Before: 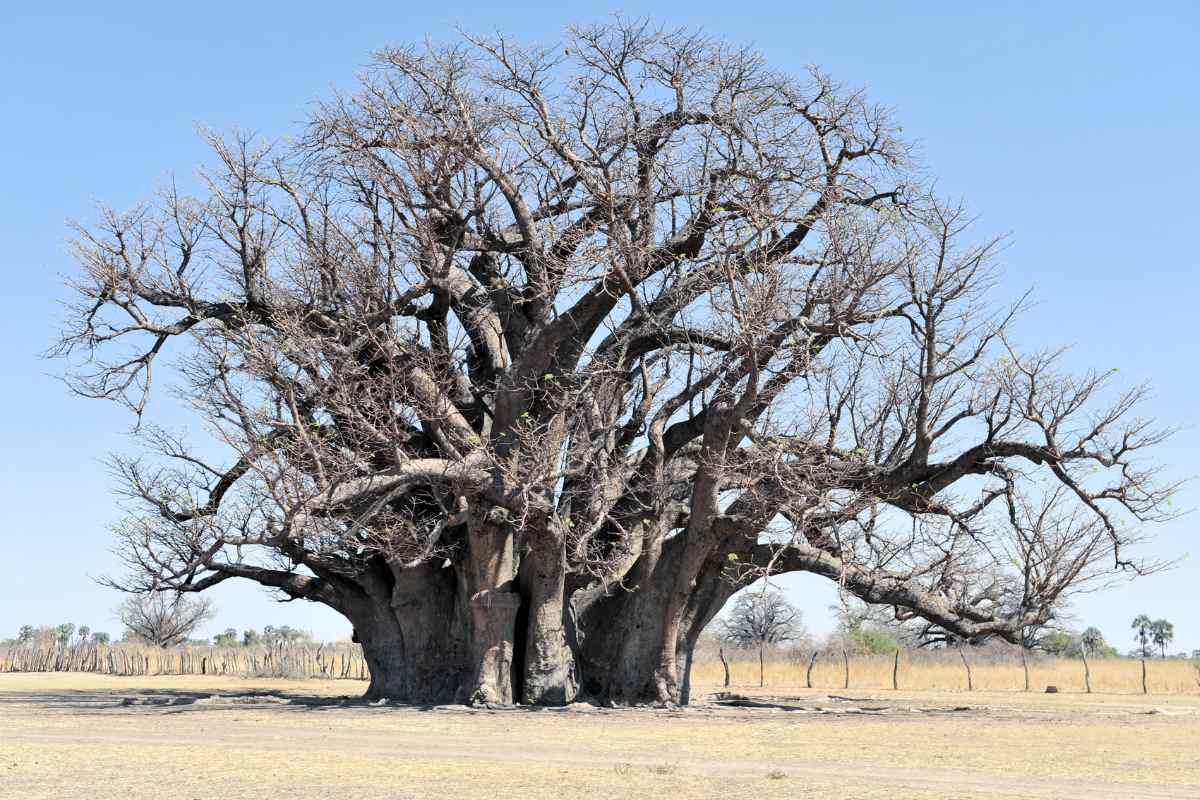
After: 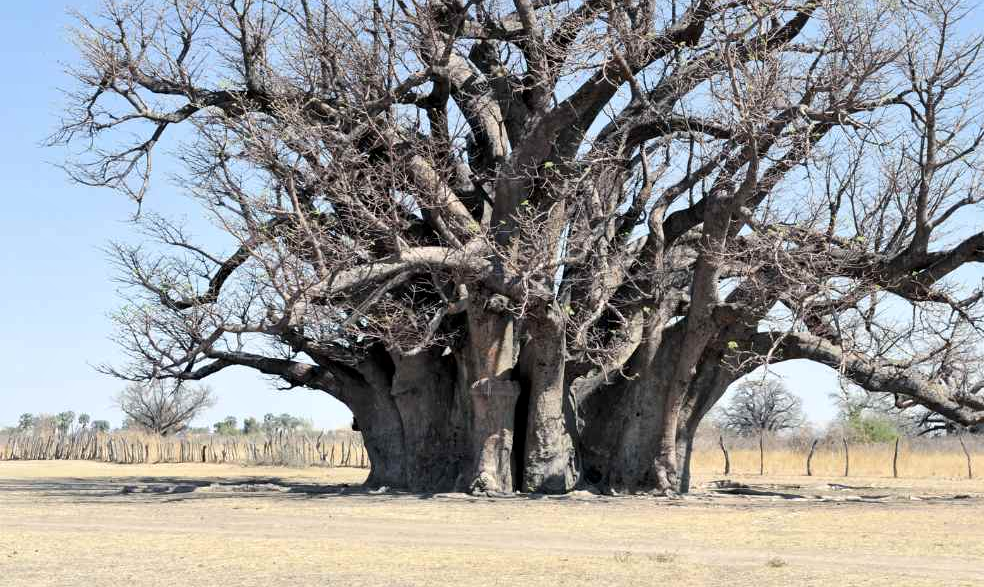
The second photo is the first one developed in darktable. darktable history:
crop: top 26.531%, right 17.959%
local contrast: mode bilateral grid, contrast 20, coarseness 50, detail 120%, midtone range 0.2
